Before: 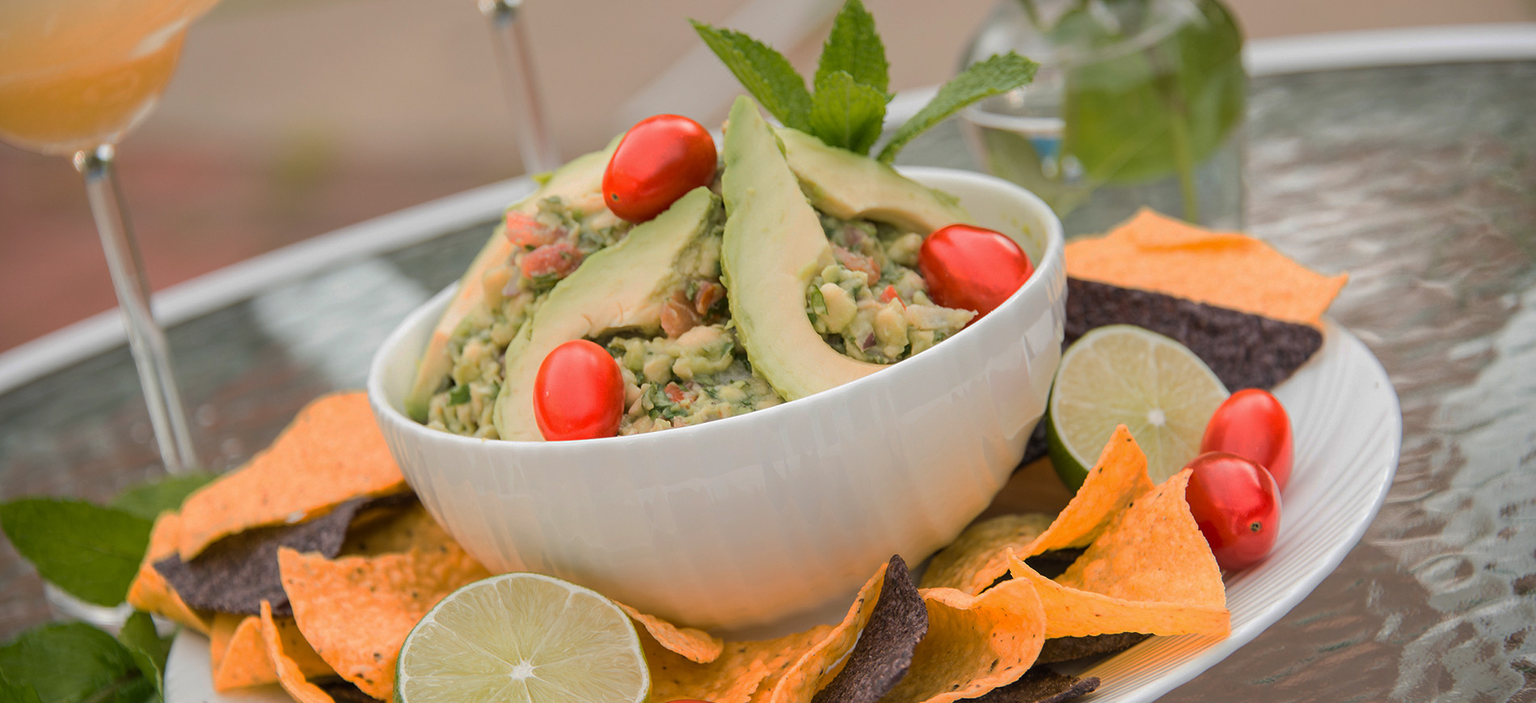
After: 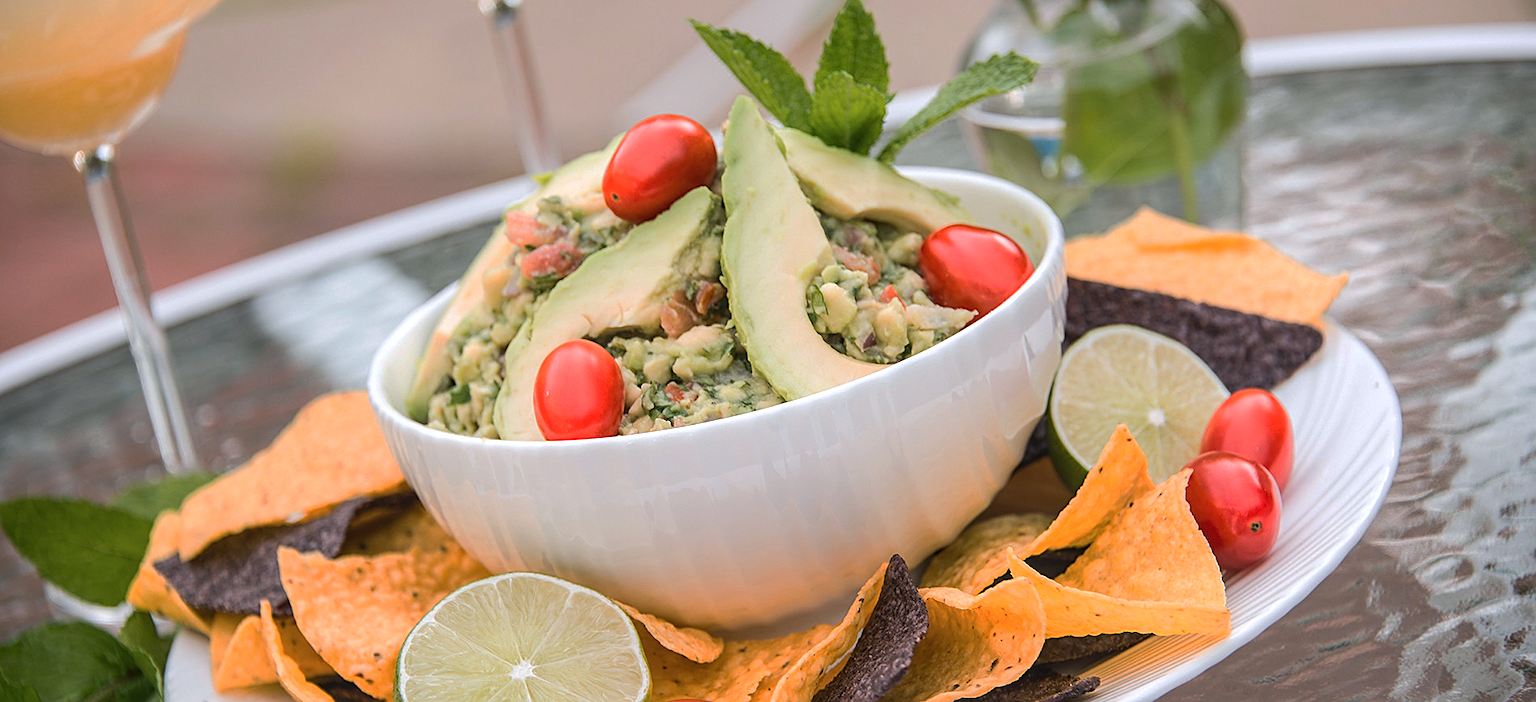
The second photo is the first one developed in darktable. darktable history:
color calibration: illuminant as shot in camera, x 0.358, y 0.373, temperature 4628.91 K
tone equalizer: -8 EV -0.417 EV, -7 EV -0.389 EV, -6 EV -0.333 EV, -5 EV -0.222 EV, -3 EV 0.222 EV, -2 EV 0.333 EV, -1 EV 0.389 EV, +0 EV 0.417 EV, edges refinement/feathering 500, mask exposure compensation -1.57 EV, preserve details no
sharpen: on, module defaults
local contrast: detail 110%
